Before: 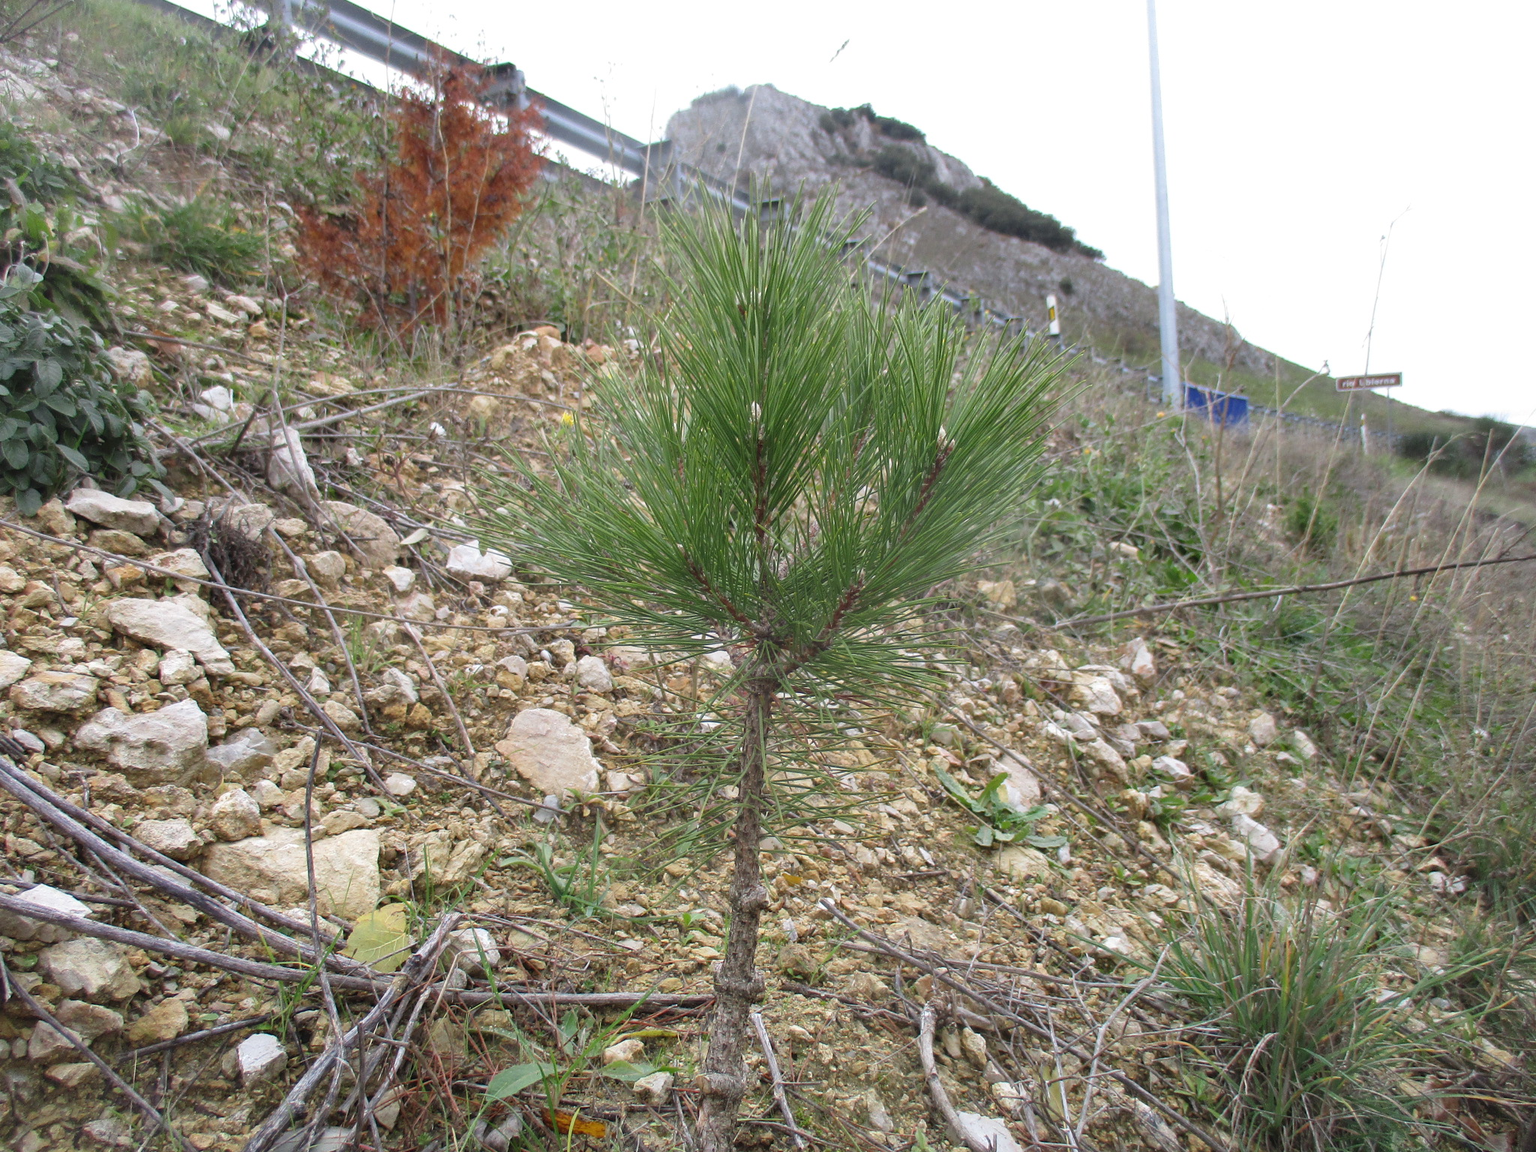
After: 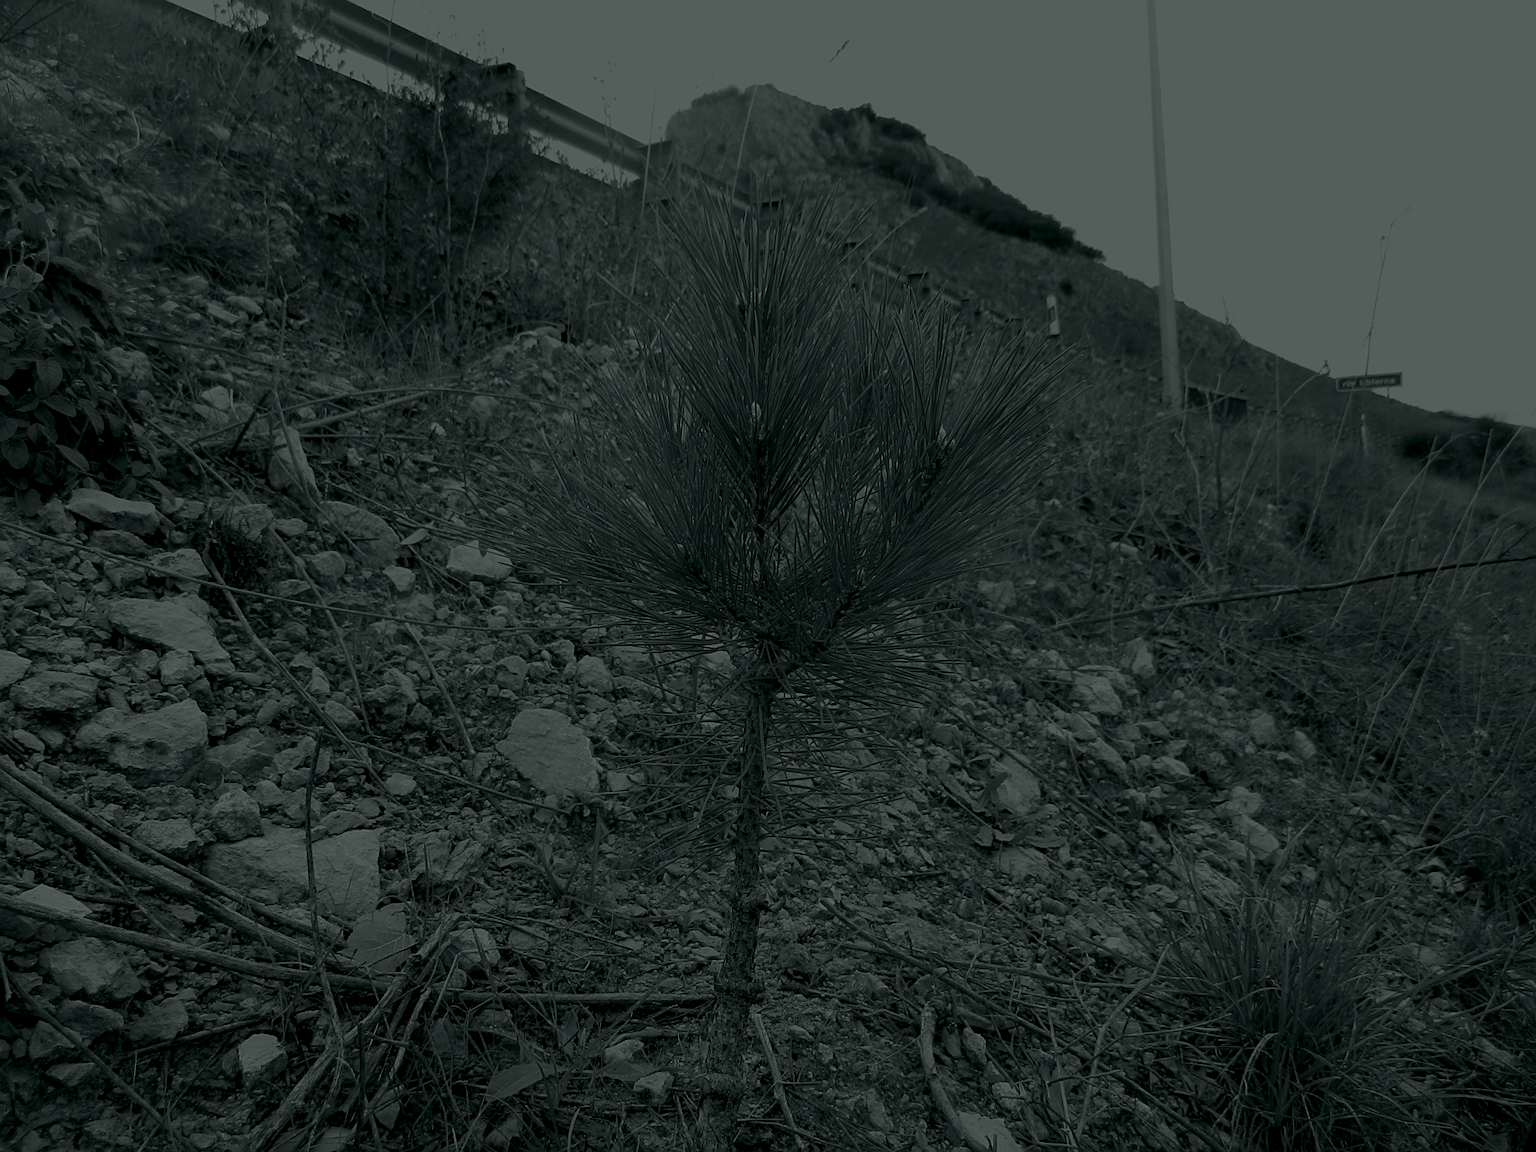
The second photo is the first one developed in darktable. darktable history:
colorize: hue 90°, saturation 19%, lightness 1.59%, version 1
sharpen: on, module defaults
